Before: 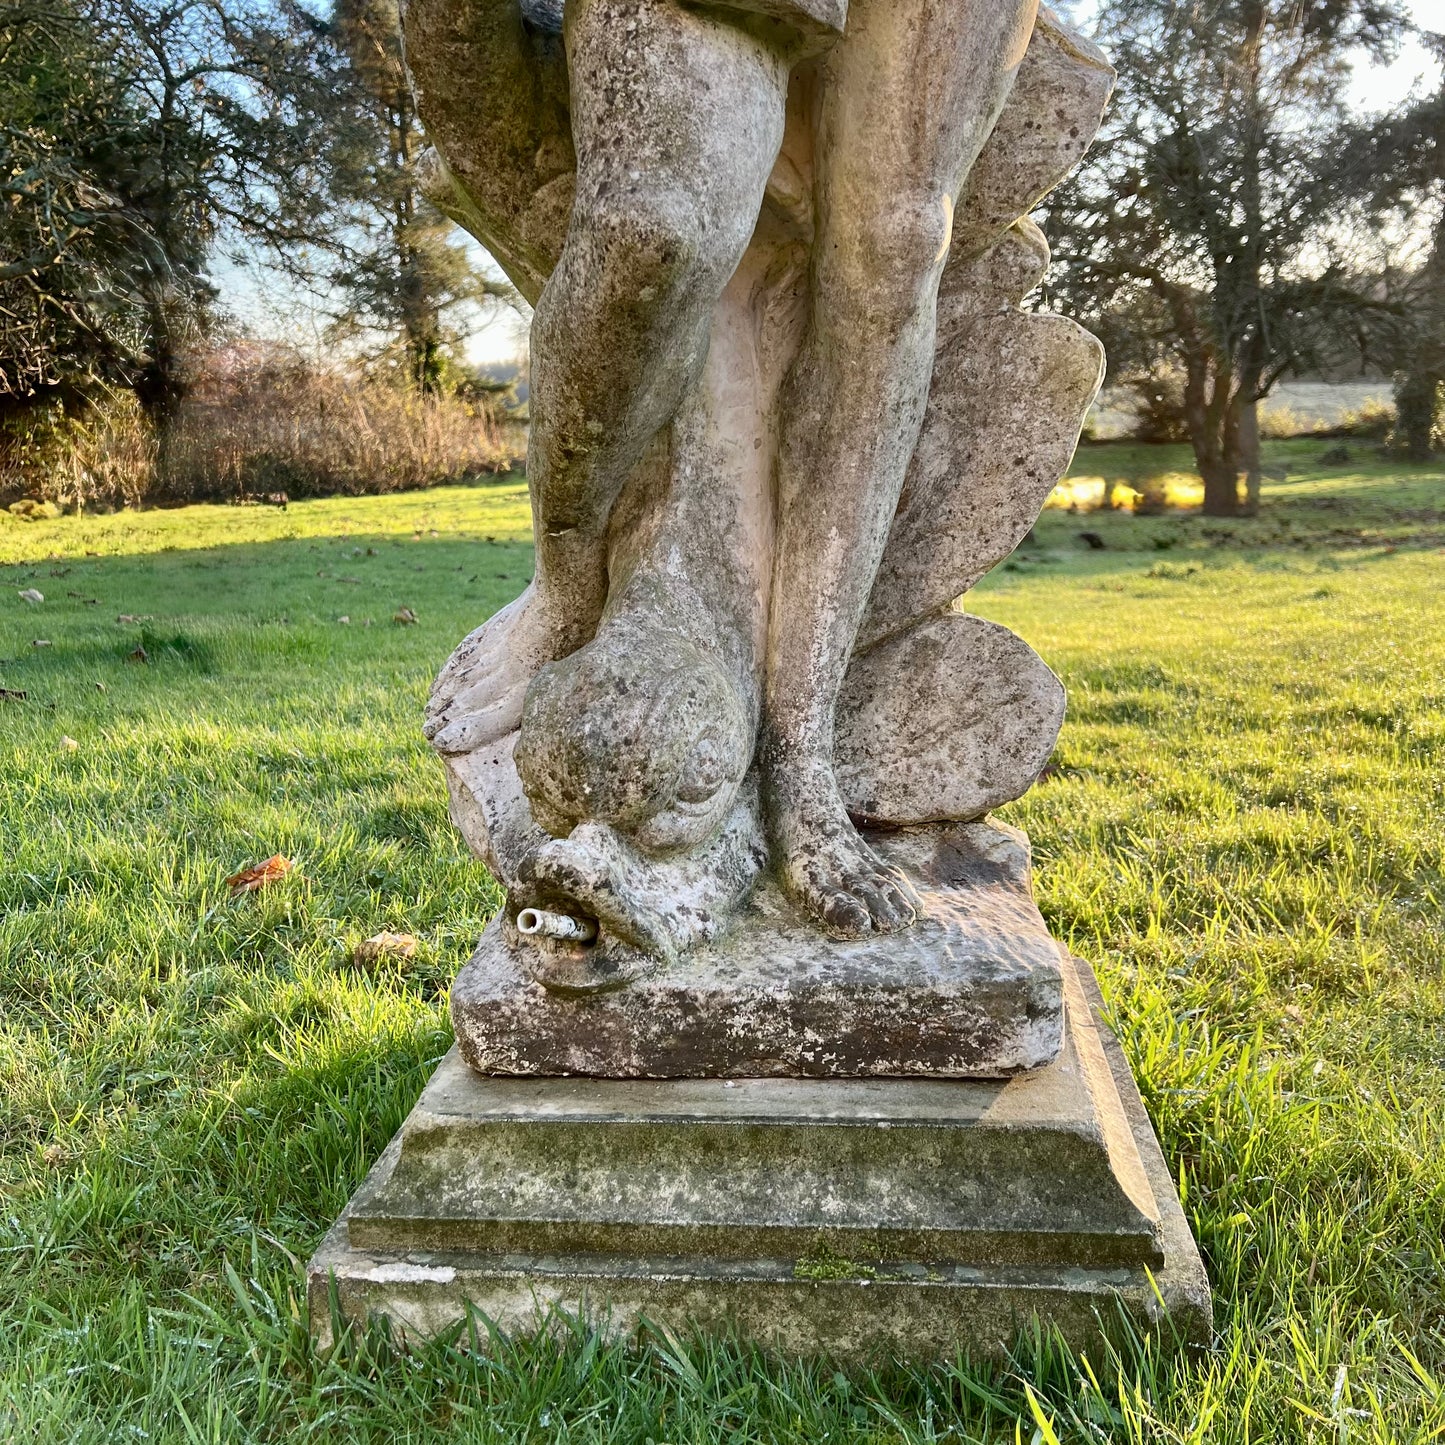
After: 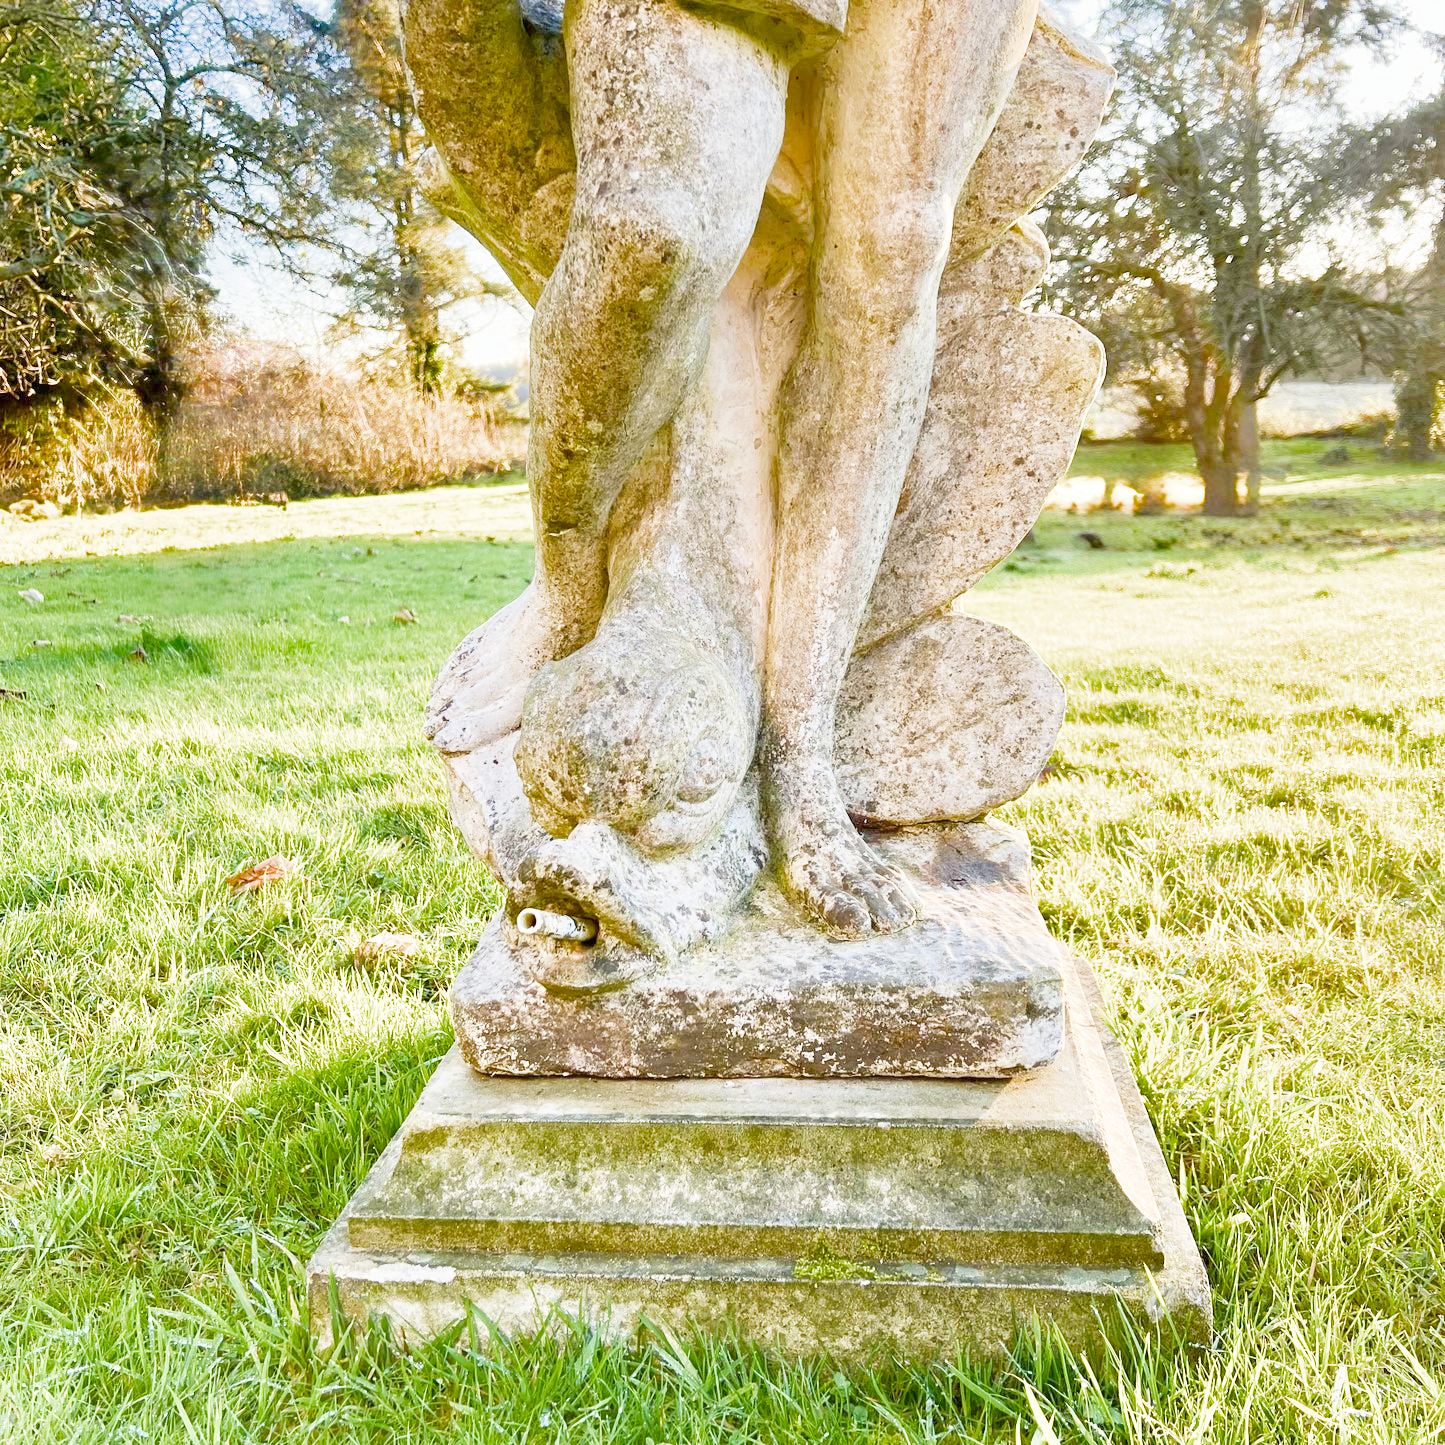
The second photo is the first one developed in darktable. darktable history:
filmic rgb: middle gray luminance 4.29%, black relative exposure -13 EV, white relative exposure 5 EV, threshold 6 EV, target black luminance 0%, hardness 5.19, latitude 59.69%, contrast 0.767, highlights saturation mix 5%, shadows ↔ highlights balance 25.95%, add noise in highlights 0, color science v3 (2019), use custom middle-gray values true, iterations of high-quality reconstruction 0, contrast in highlights soft, enable highlight reconstruction true
color balance rgb: linear chroma grading › shadows 32%, linear chroma grading › global chroma -2%, linear chroma grading › mid-tones 4%, perceptual saturation grading › global saturation -2%, perceptual saturation grading › highlights -8%, perceptual saturation grading › mid-tones 8%, perceptual saturation grading › shadows 4%, perceptual brilliance grading › highlights 8%, perceptual brilliance grading › mid-tones 4%, perceptual brilliance grading › shadows 2%, global vibrance 16%, saturation formula JzAzBz (2021)
color contrast: green-magenta contrast 0.8, blue-yellow contrast 1.1, unbound 0
